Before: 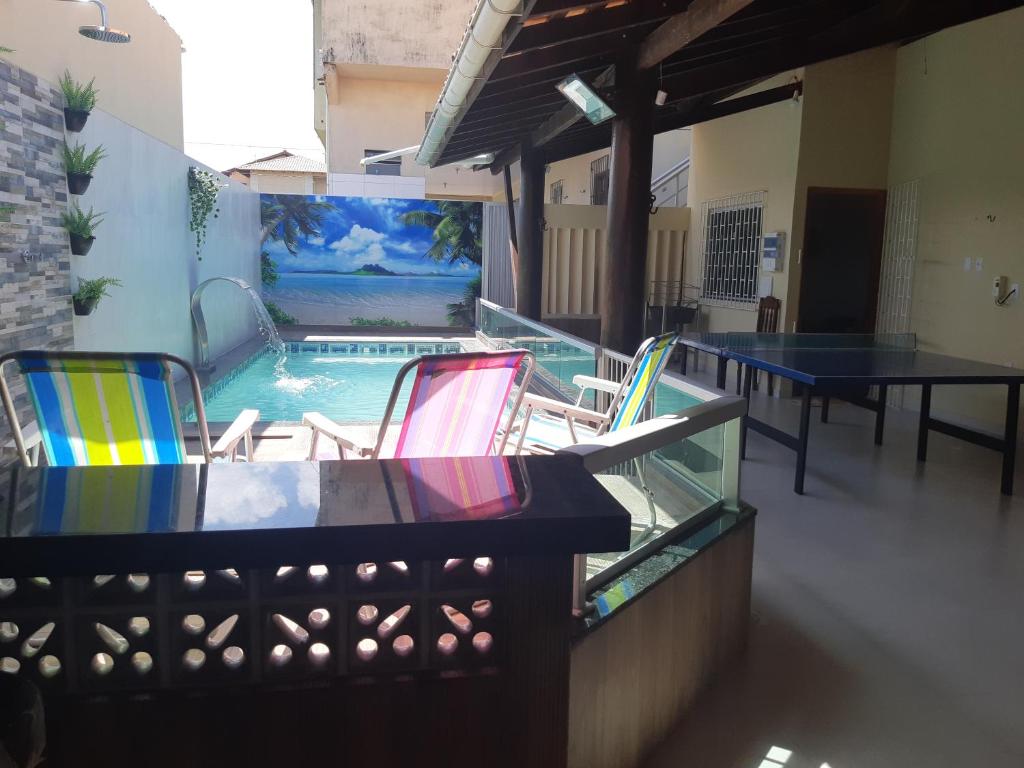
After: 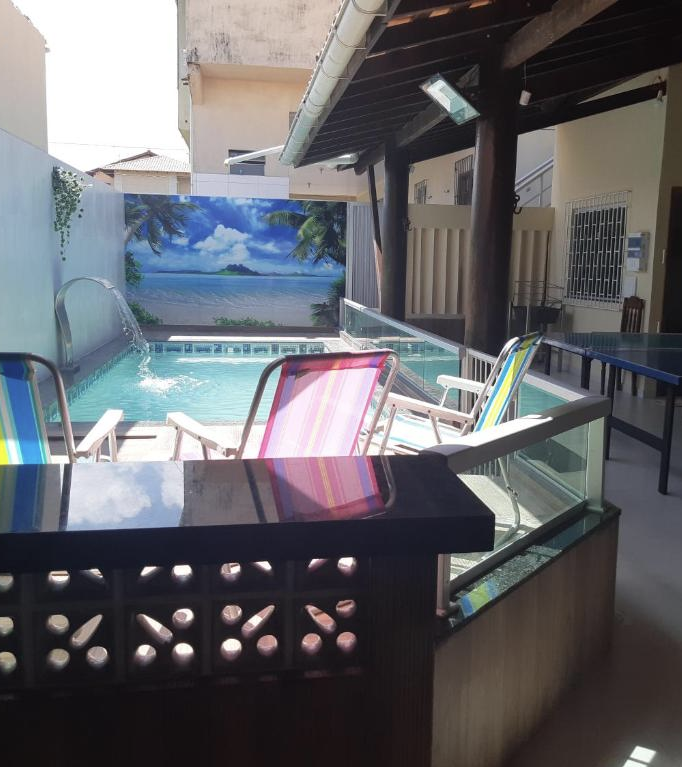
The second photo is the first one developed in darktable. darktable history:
contrast brightness saturation: saturation -0.17
crop and rotate: left 13.342%, right 19.991%
